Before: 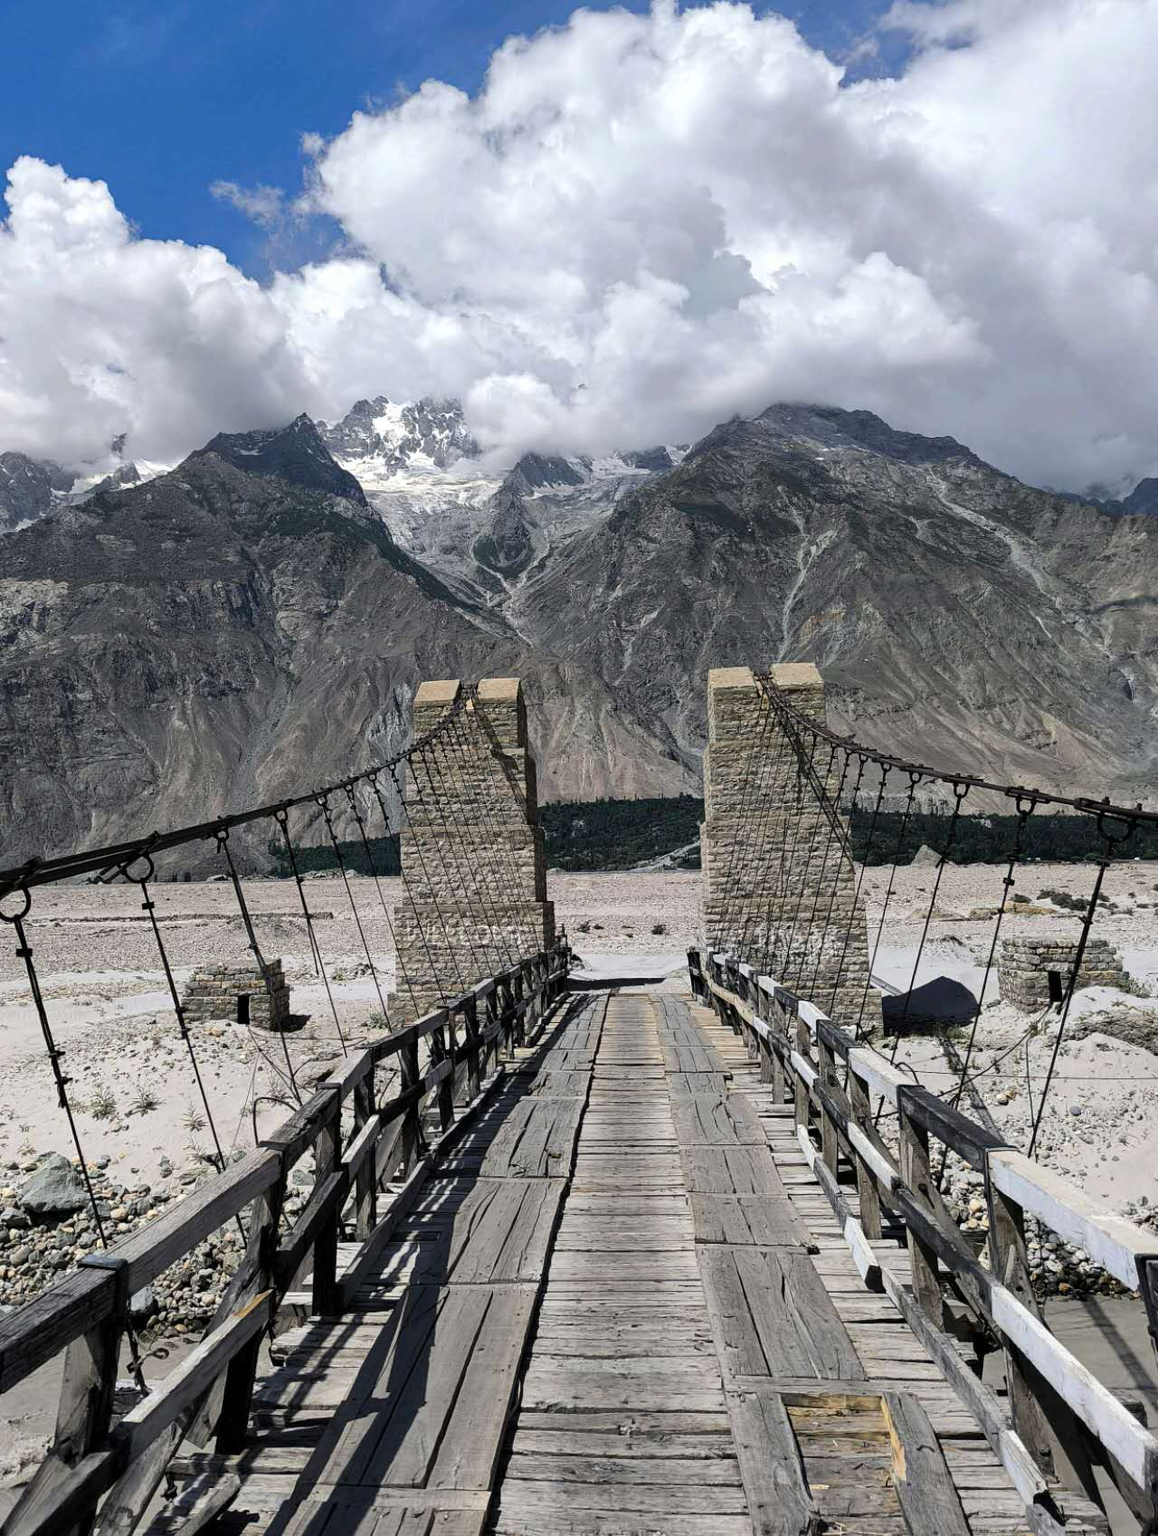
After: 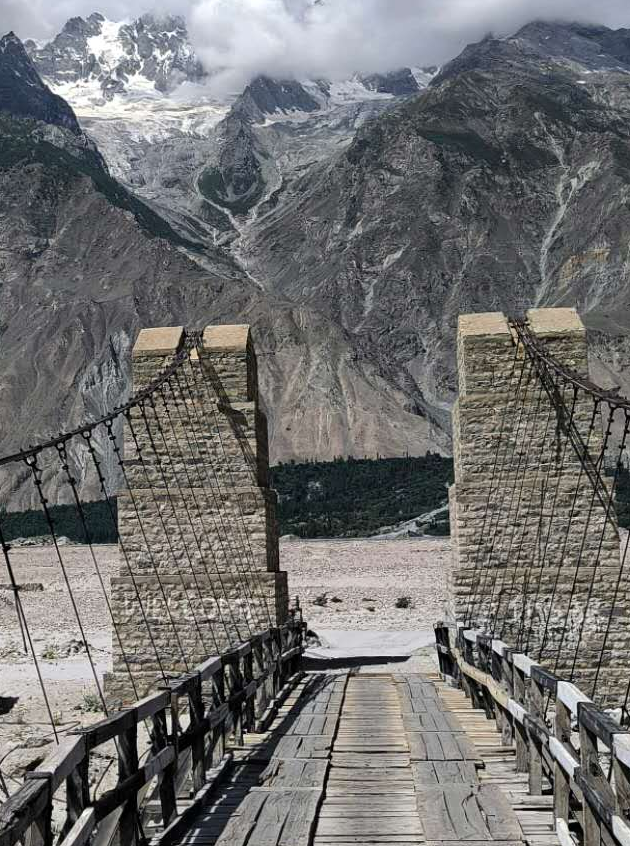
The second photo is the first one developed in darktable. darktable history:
crop: left 25.412%, top 25.064%, right 25.305%, bottom 25.09%
